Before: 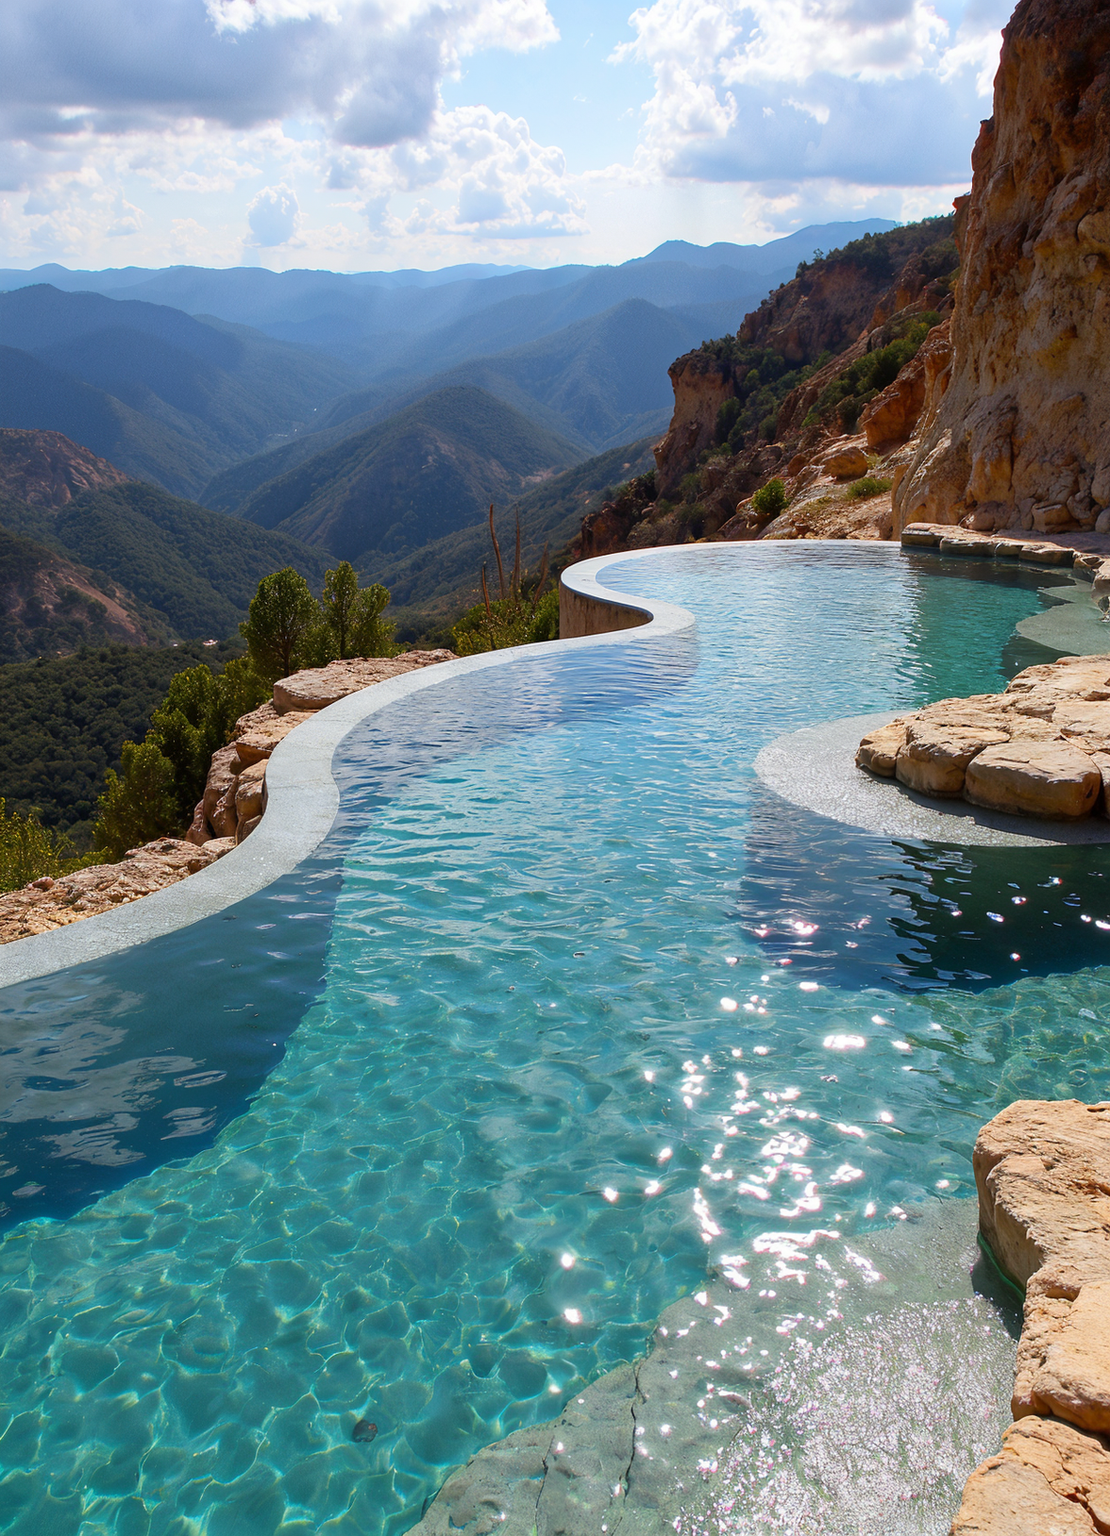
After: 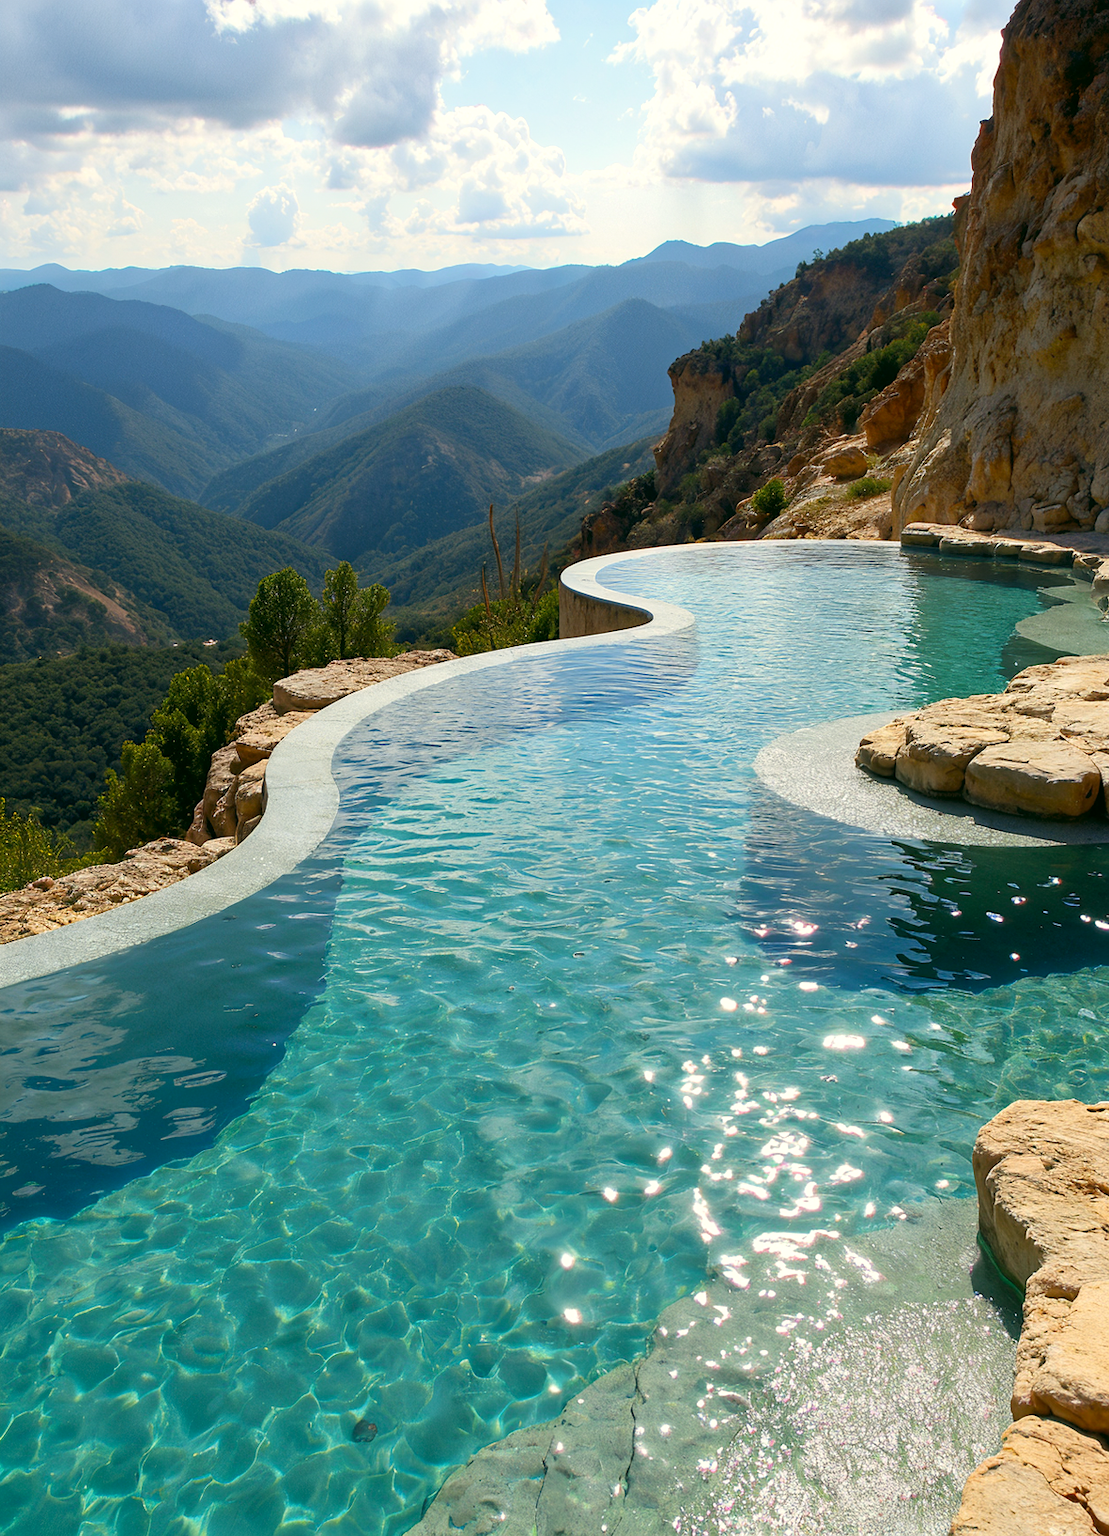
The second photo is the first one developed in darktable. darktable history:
tone equalizer: -8 EV -0.562 EV, smoothing diameter 2.19%, edges refinement/feathering 24.72, mask exposure compensation -1.57 EV, filter diffusion 5
exposure: exposure 0.152 EV, compensate highlight preservation false
color correction: highlights a* -0.481, highlights b* 9.49, shadows a* -9.33, shadows b* 0.671
